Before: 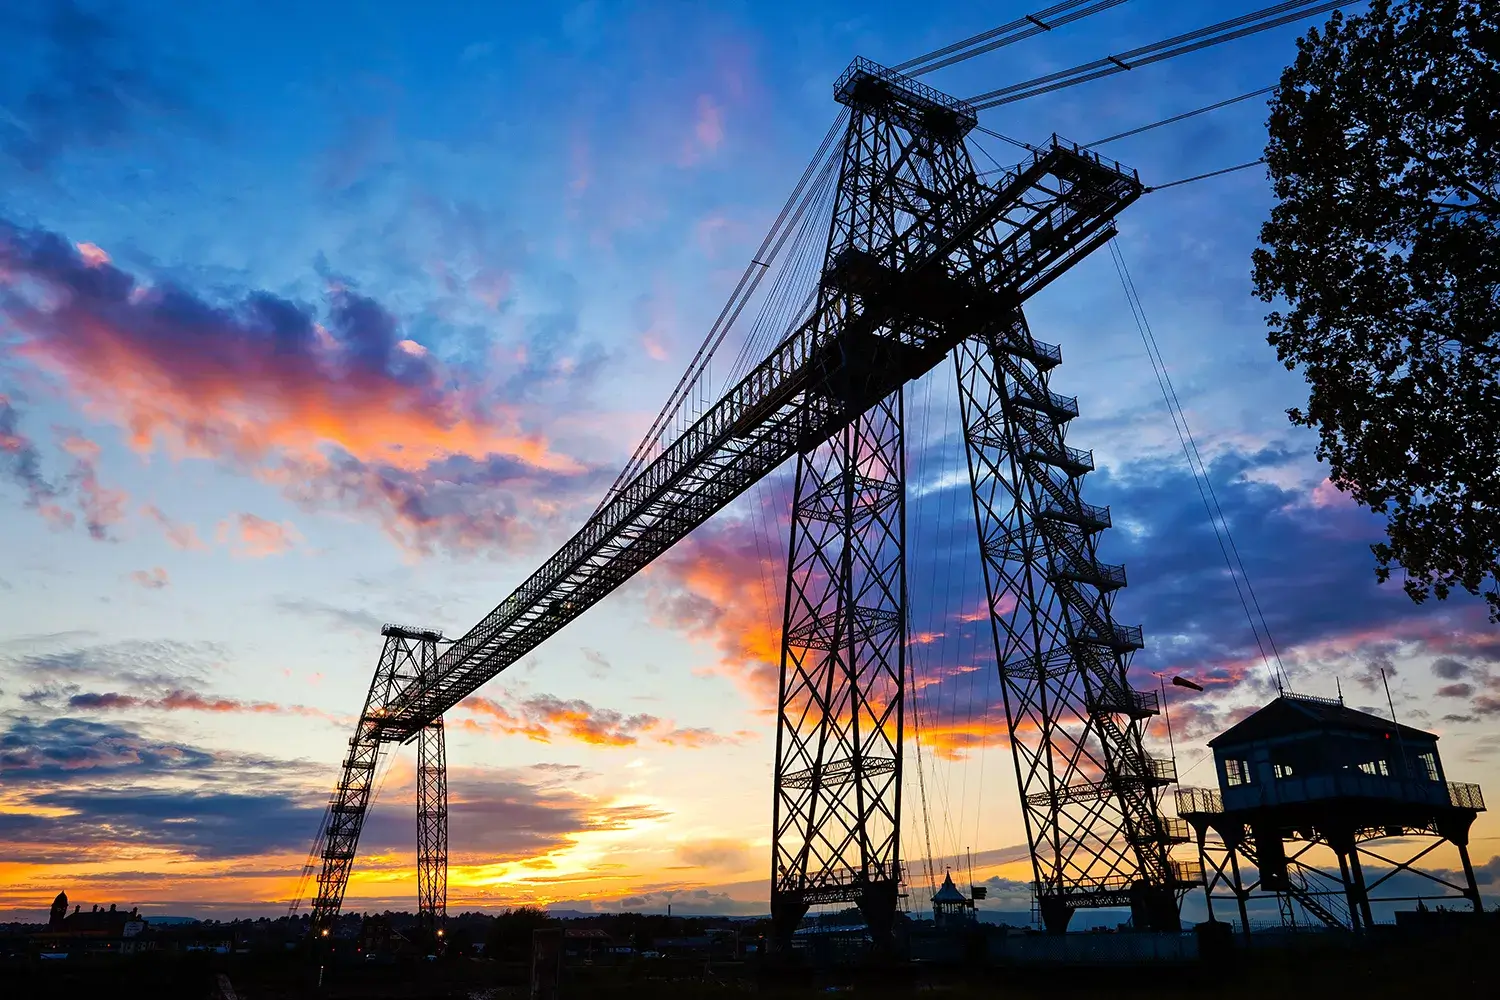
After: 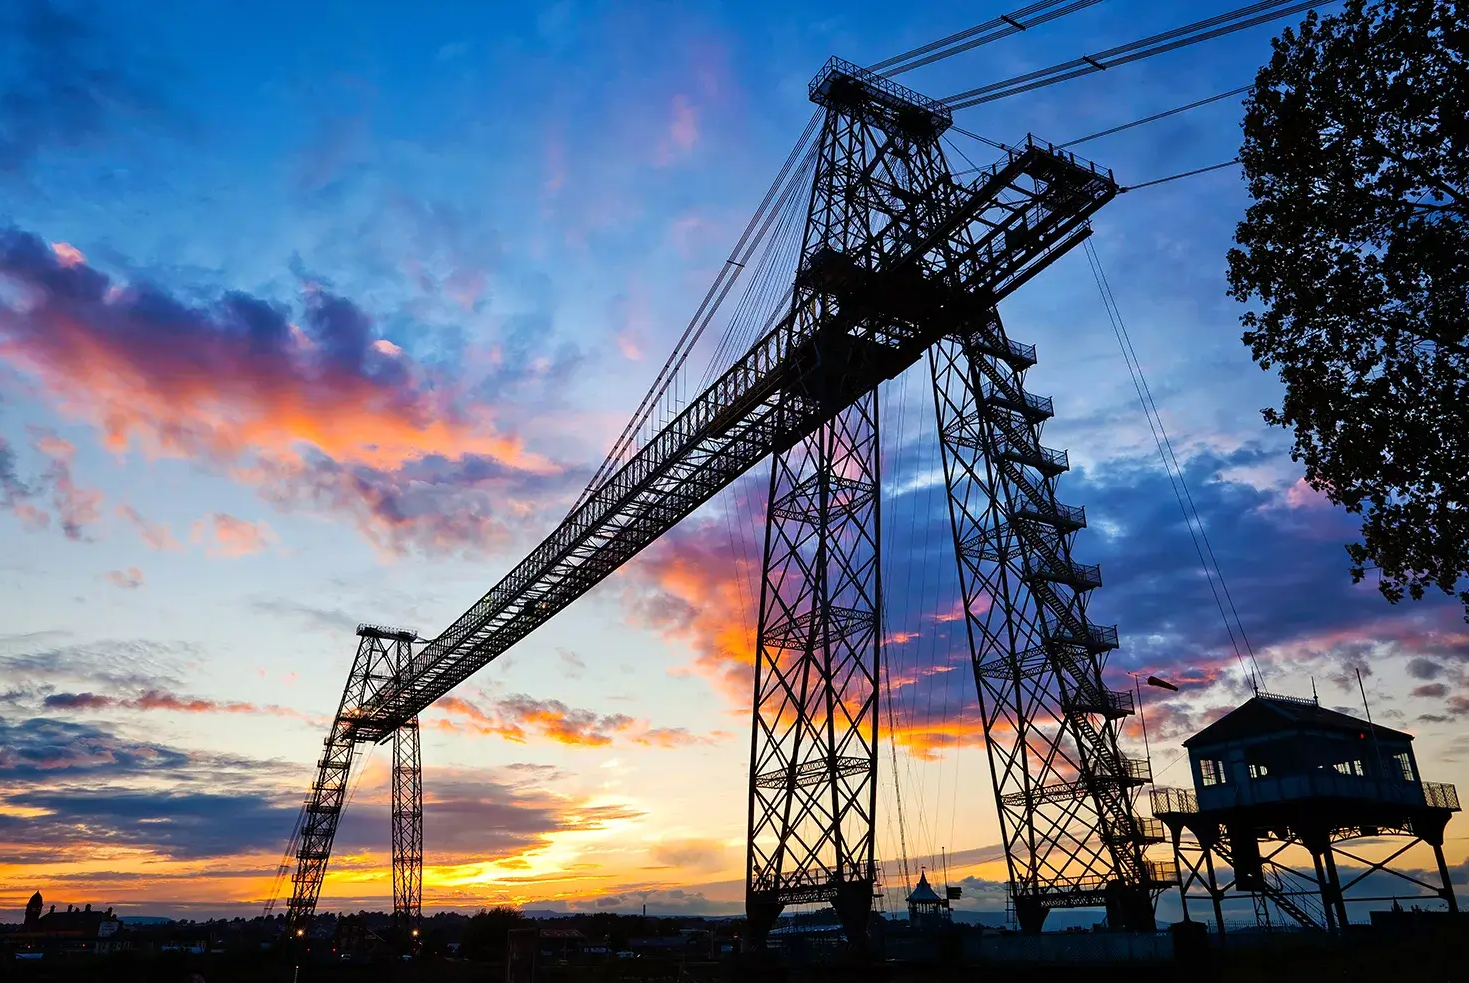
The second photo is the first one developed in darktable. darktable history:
tone equalizer: smoothing diameter 24.98%, edges refinement/feathering 12.85, preserve details guided filter
crop: left 1.732%, right 0.285%, bottom 1.606%
